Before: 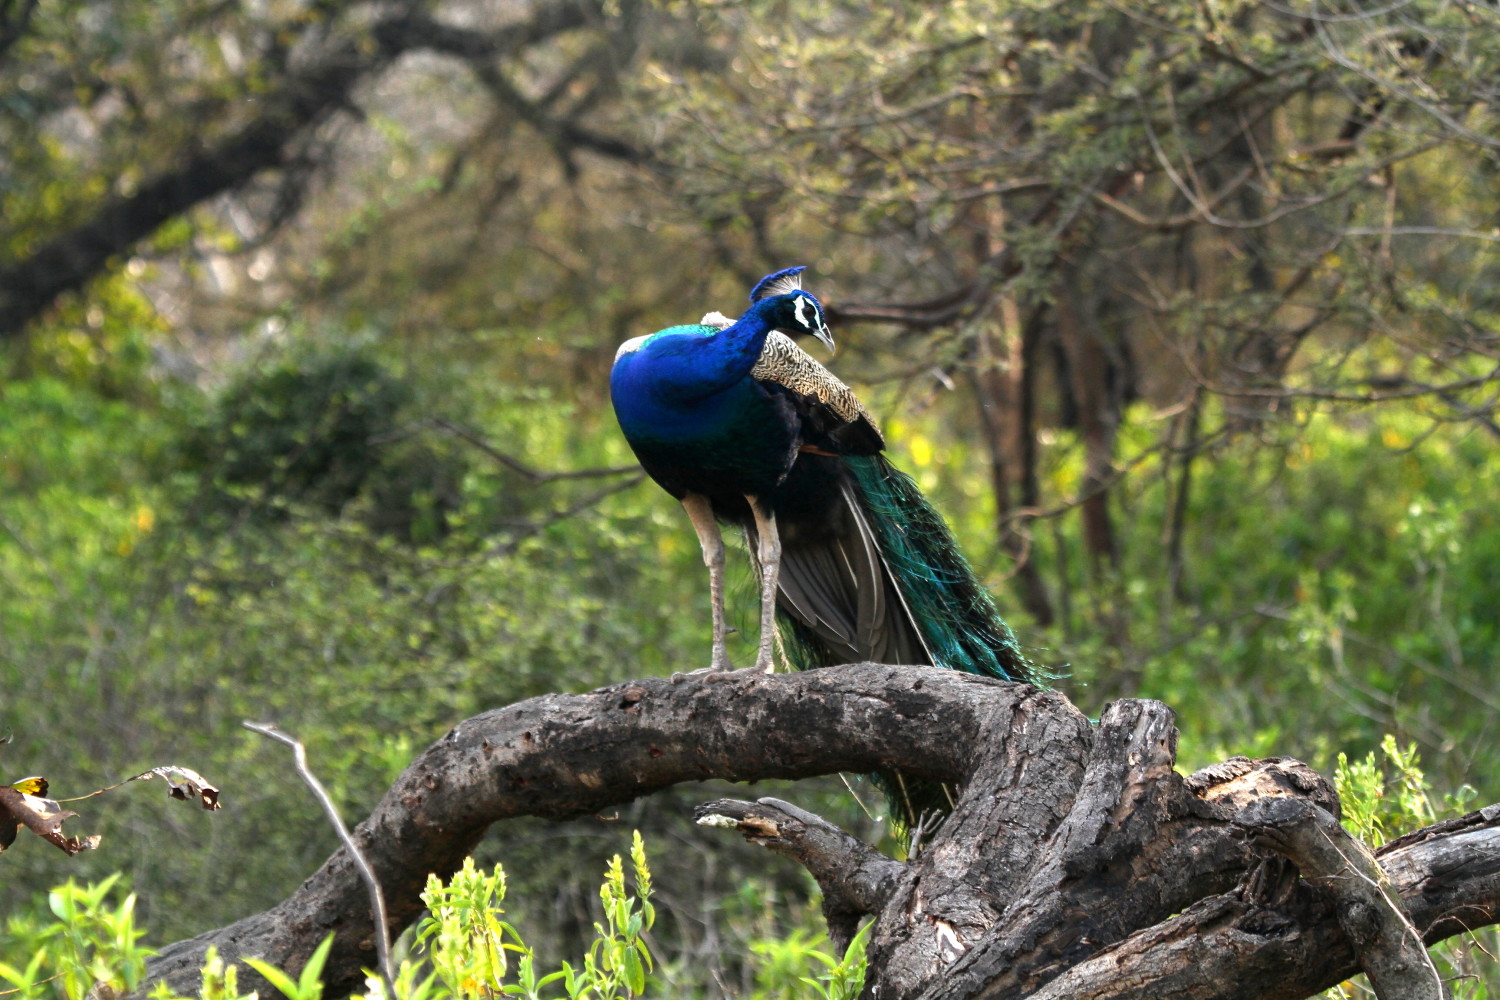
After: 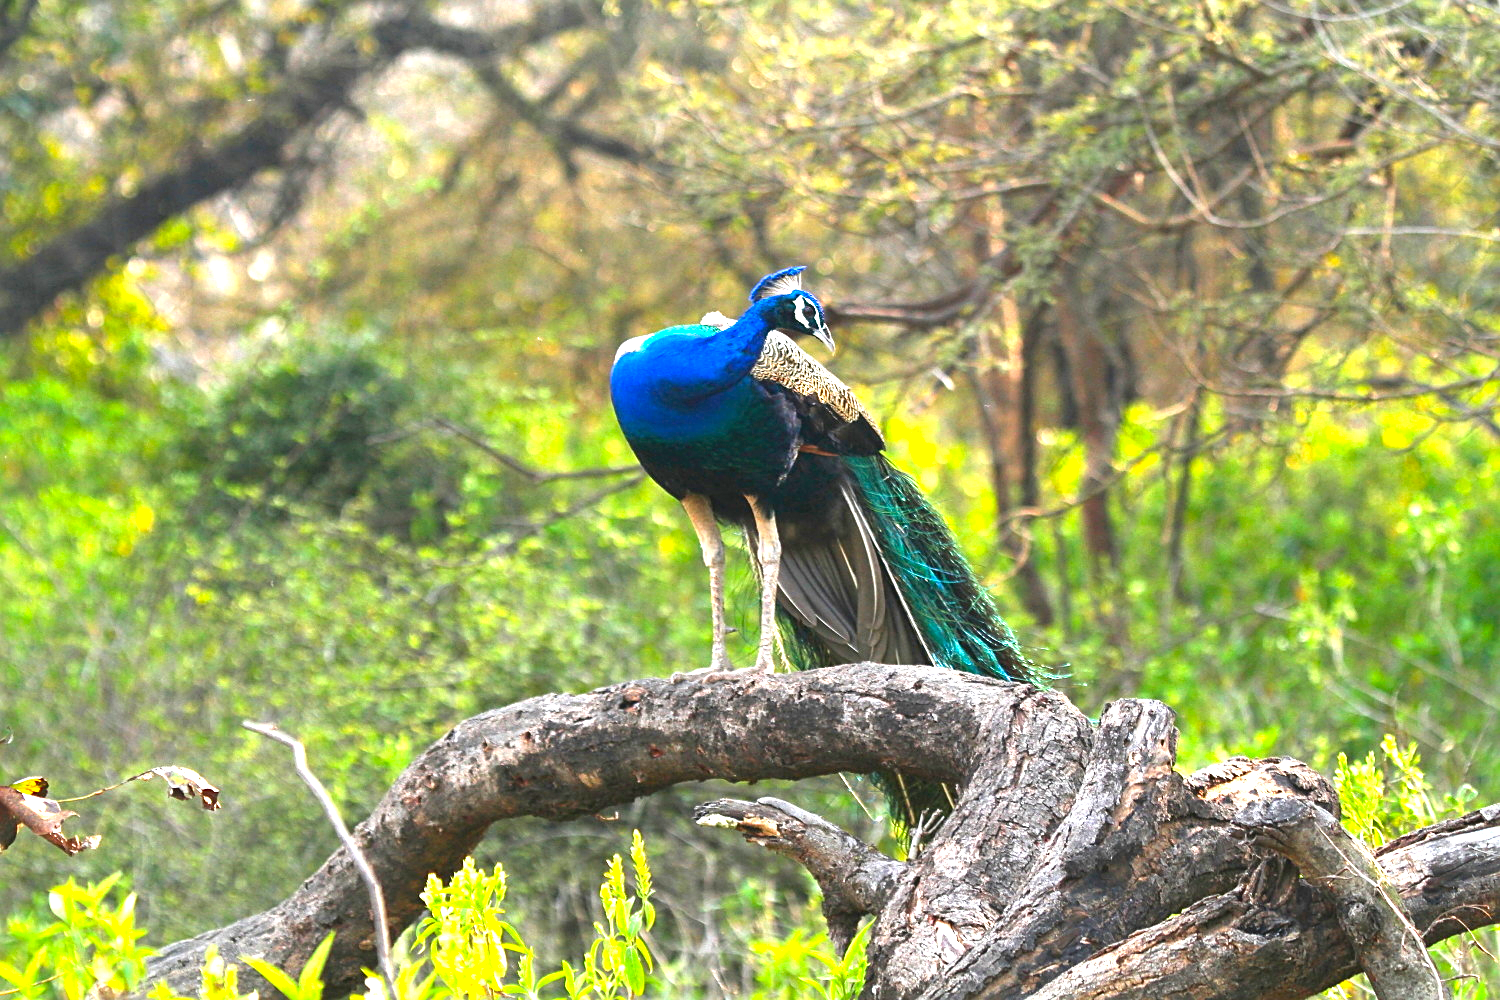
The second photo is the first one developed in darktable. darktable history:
white balance: emerald 1
contrast brightness saturation: contrast -0.19, saturation 0.19
sharpen: on, module defaults
exposure: black level correction 0, exposure 1.625 EV, compensate exposure bias true, compensate highlight preservation false
